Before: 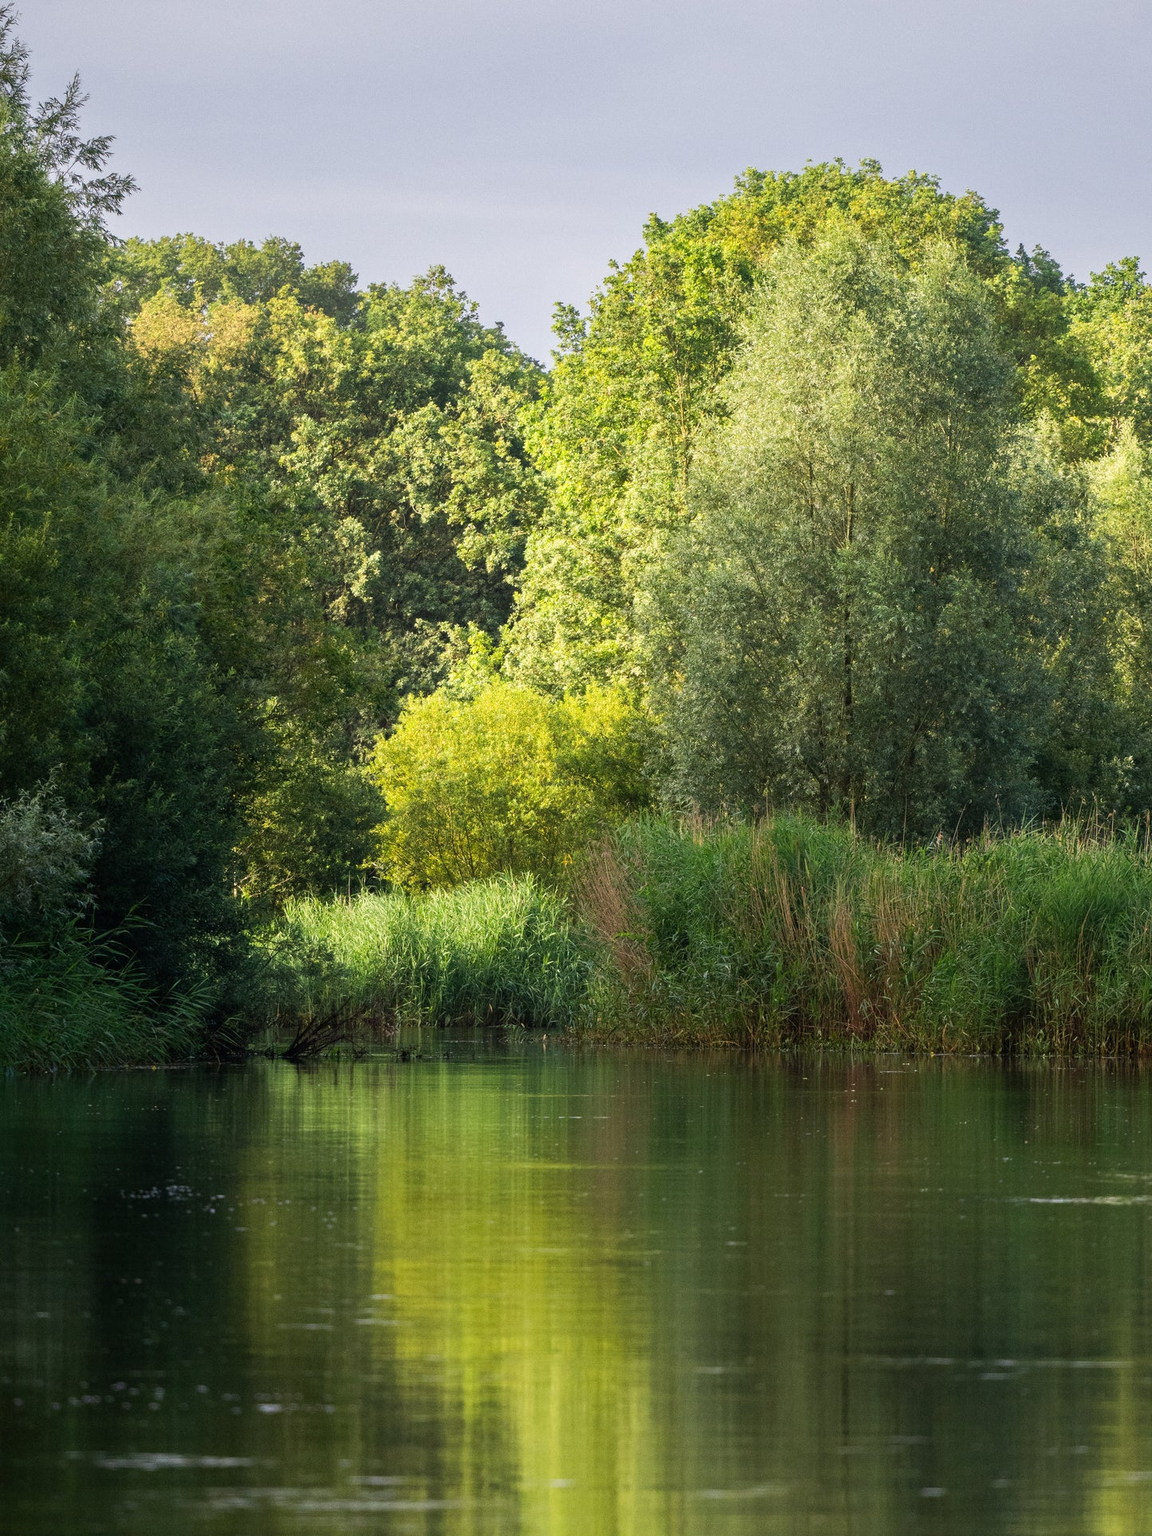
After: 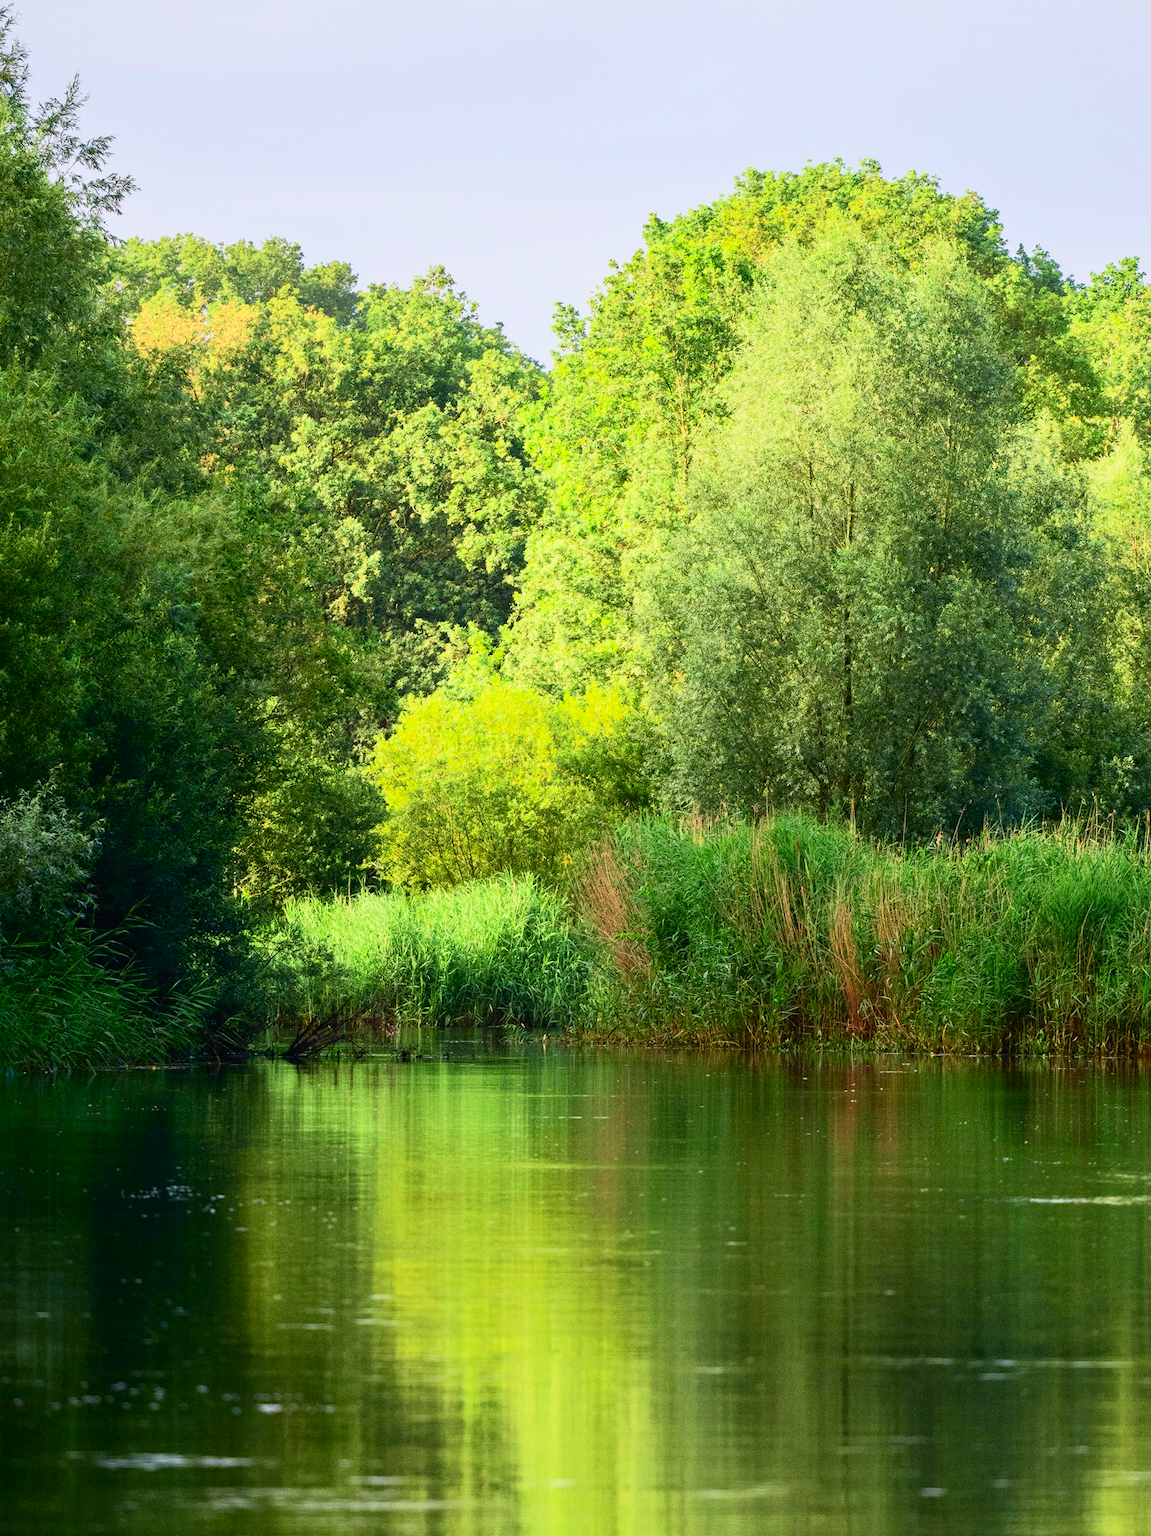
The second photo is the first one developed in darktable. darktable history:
tone curve: curves: ch0 [(0, 0.012) (0.052, 0.04) (0.107, 0.086) (0.269, 0.266) (0.471, 0.503) (0.731, 0.771) (0.921, 0.909) (0.999, 0.951)]; ch1 [(0, 0) (0.339, 0.298) (0.402, 0.363) (0.444, 0.415) (0.485, 0.469) (0.494, 0.493) (0.504, 0.501) (0.525, 0.534) (0.555, 0.593) (0.594, 0.648) (1, 1)]; ch2 [(0, 0) (0.48, 0.48) (0.504, 0.5) (0.535, 0.557) (0.581, 0.623) (0.649, 0.683) (0.824, 0.815) (1, 1)], color space Lab, independent channels, preserve colors none
exposure: black level correction 0.001, exposure 0.14 EV, compensate highlight preservation false
contrast brightness saturation: contrast 0.2, brightness 0.16, saturation 0.22
